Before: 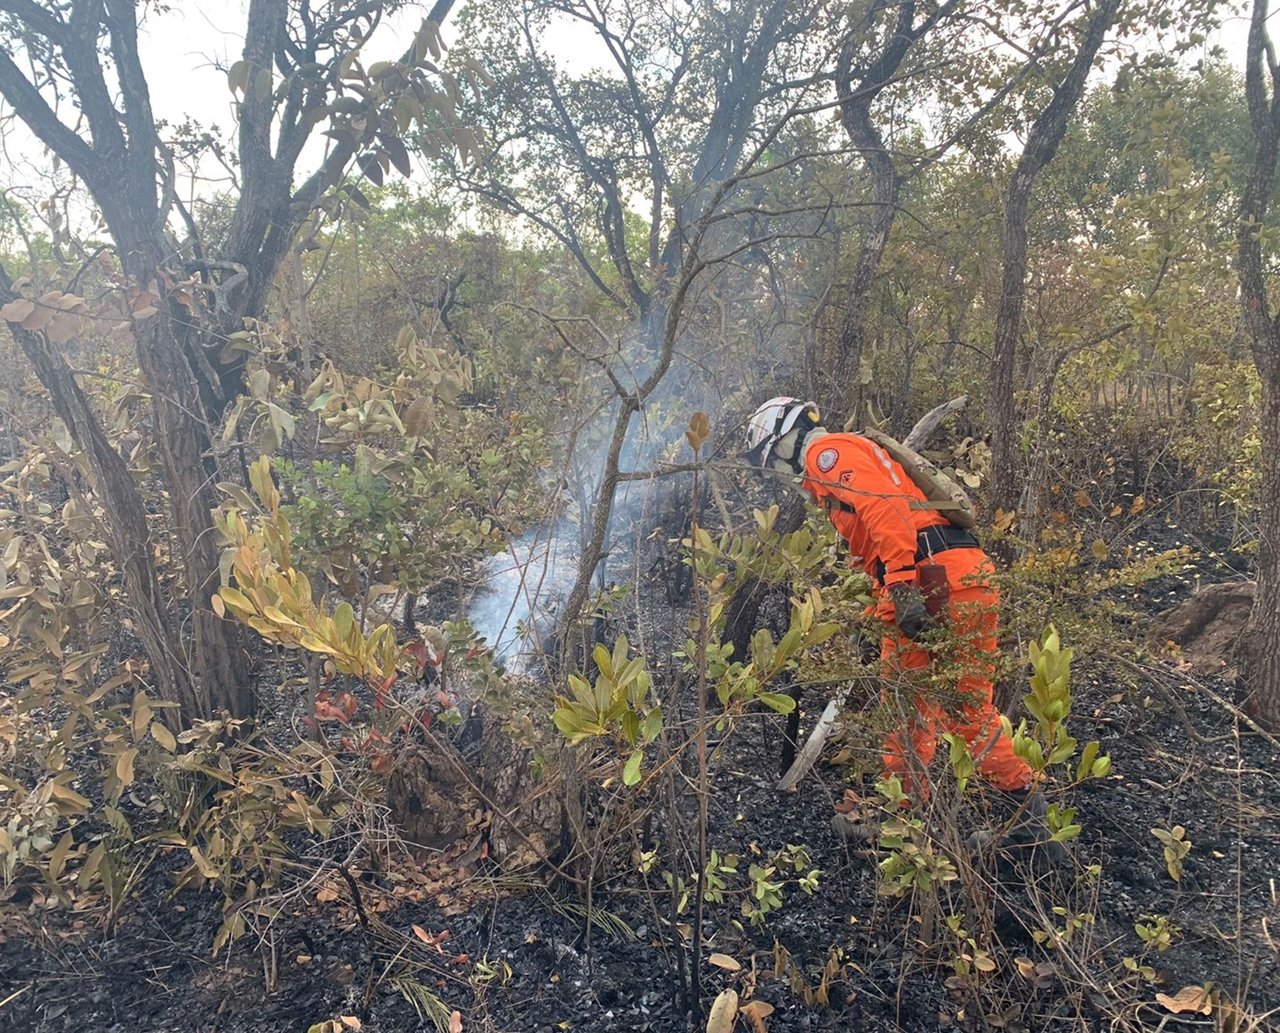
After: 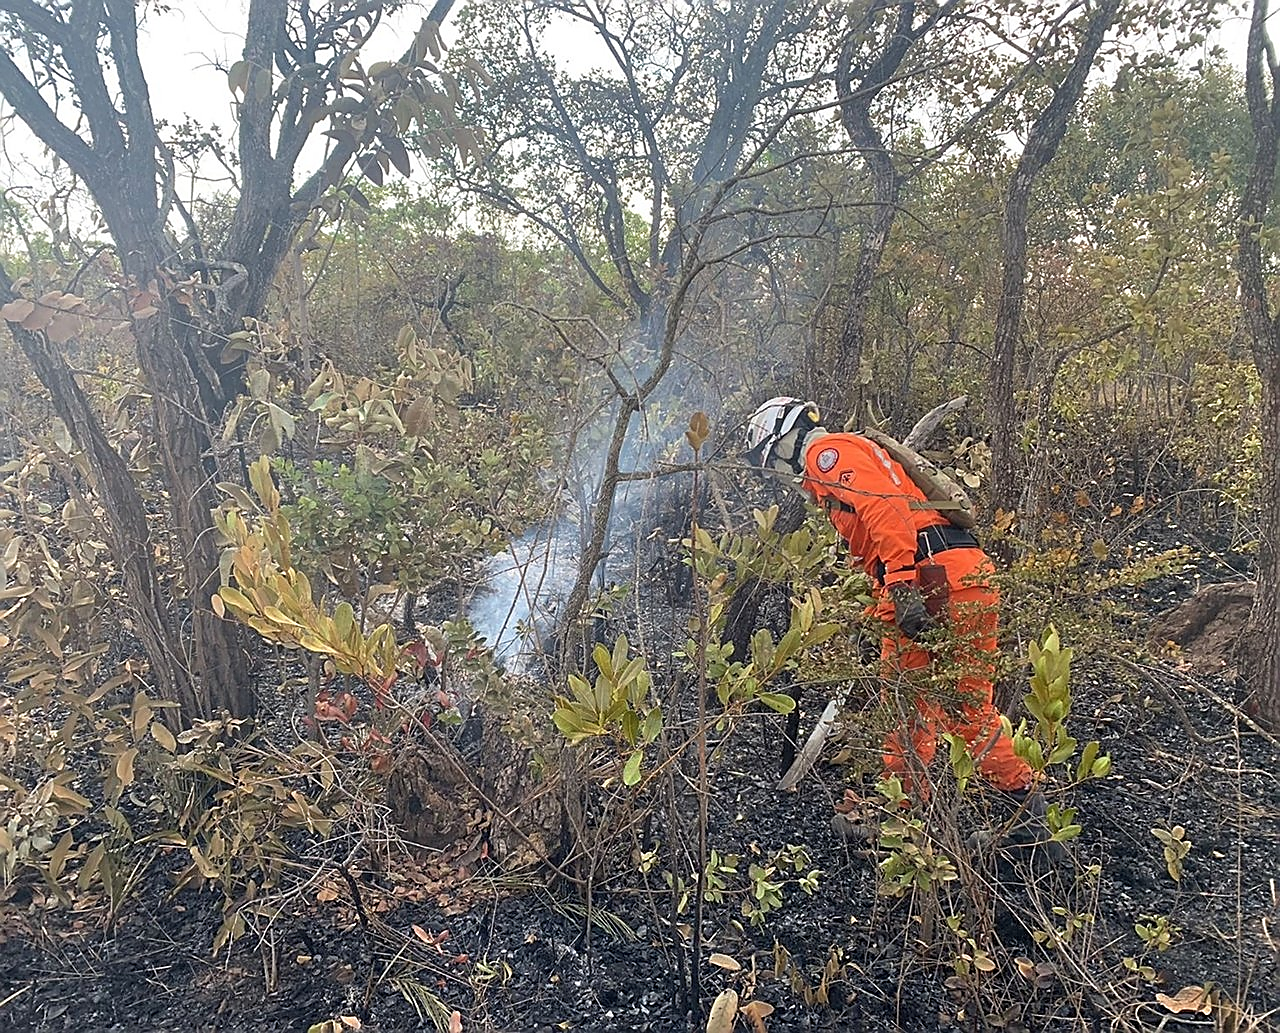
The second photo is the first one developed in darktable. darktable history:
sharpen: radius 1.4, amount 1.25, threshold 0.7
exposure: compensate highlight preservation false
